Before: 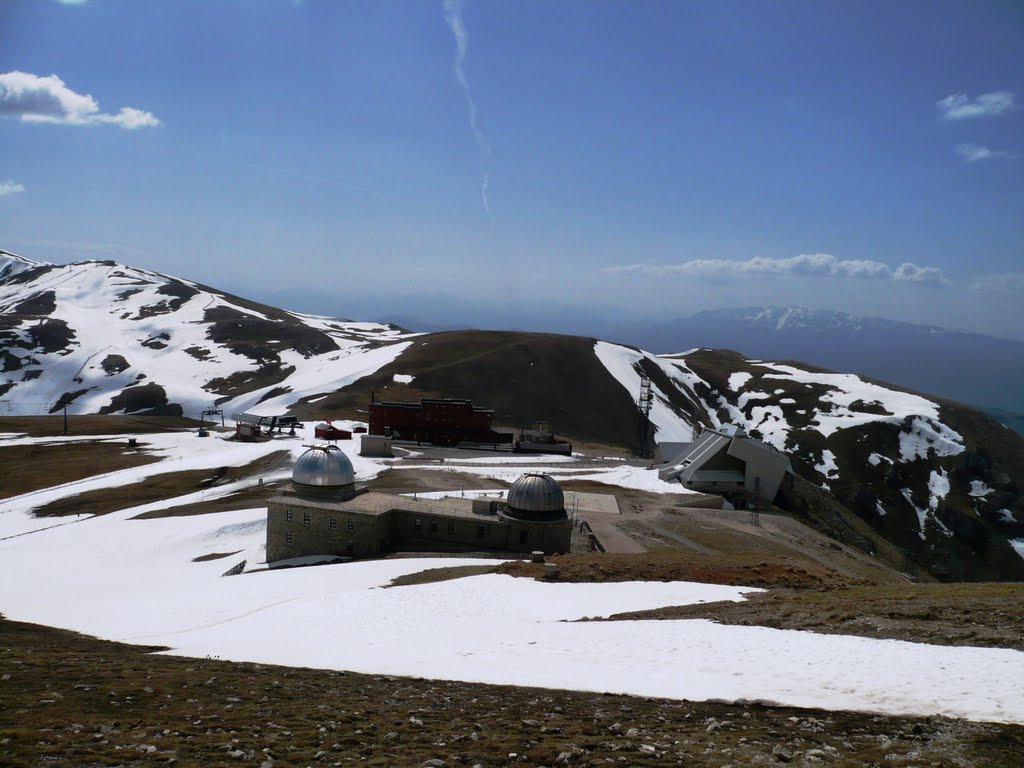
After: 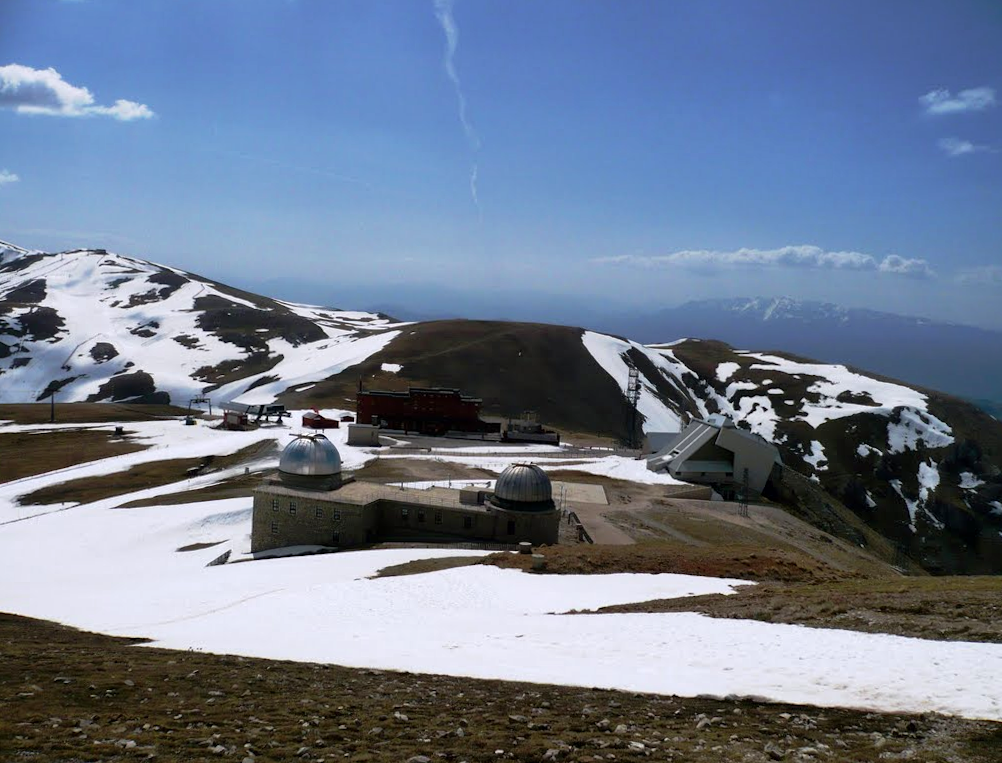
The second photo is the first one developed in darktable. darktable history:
velvia: strength 15%
exposure: black level correction 0.001, exposure 0.14 EV, compensate highlight preservation false
rotate and perspective: rotation 0.226°, lens shift (vertical) -0.042, crop left 0.023, crop right 0.982, crop top 0.006, crop bottom 0.994
local contrast: mode bilateral grid, contrast 10, coarseness 25, detail 115%, midtone range 0.2
